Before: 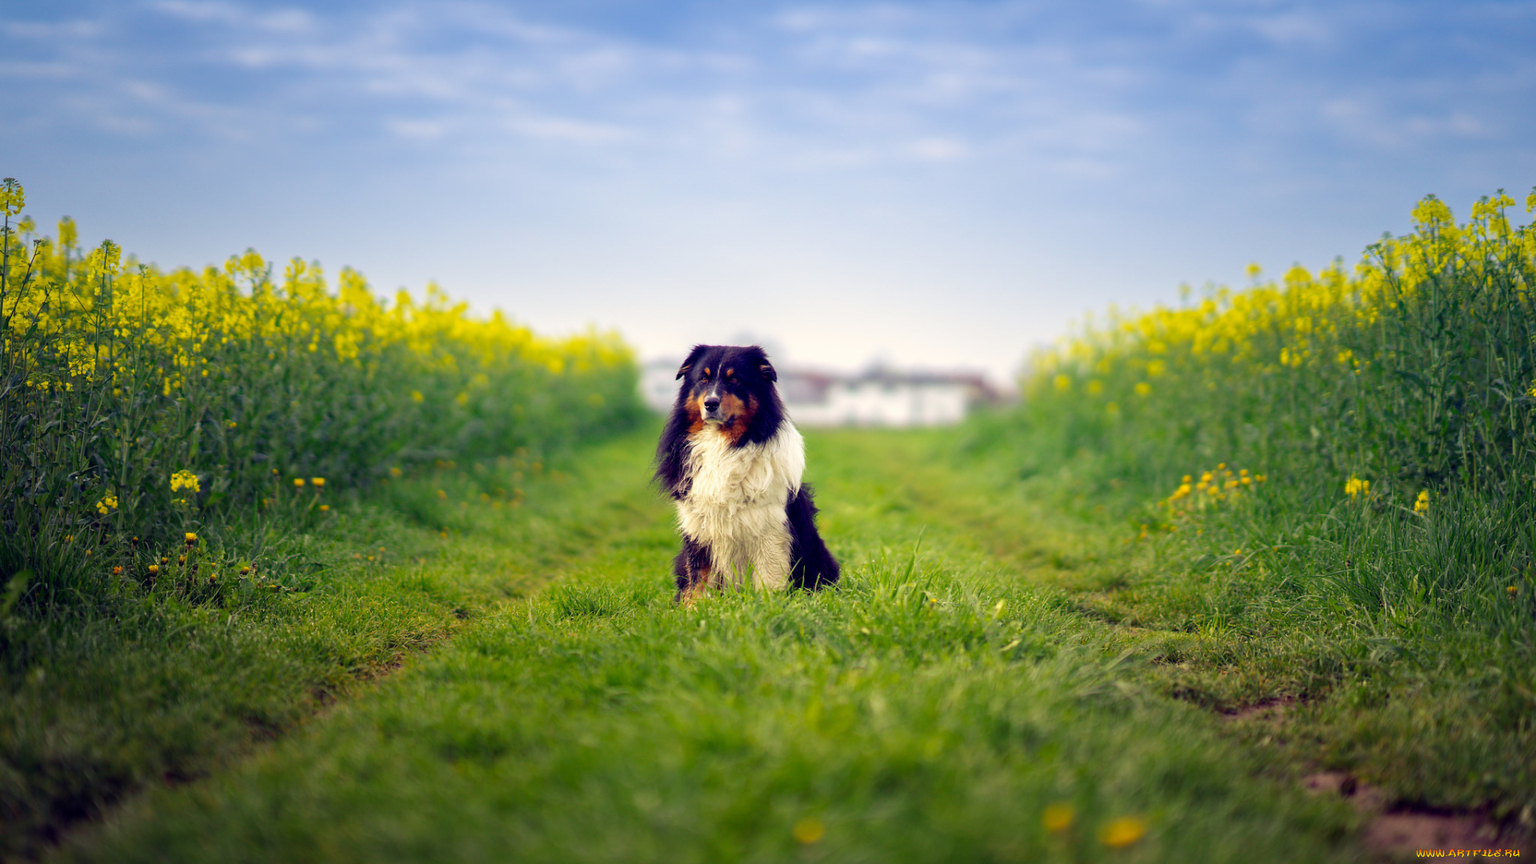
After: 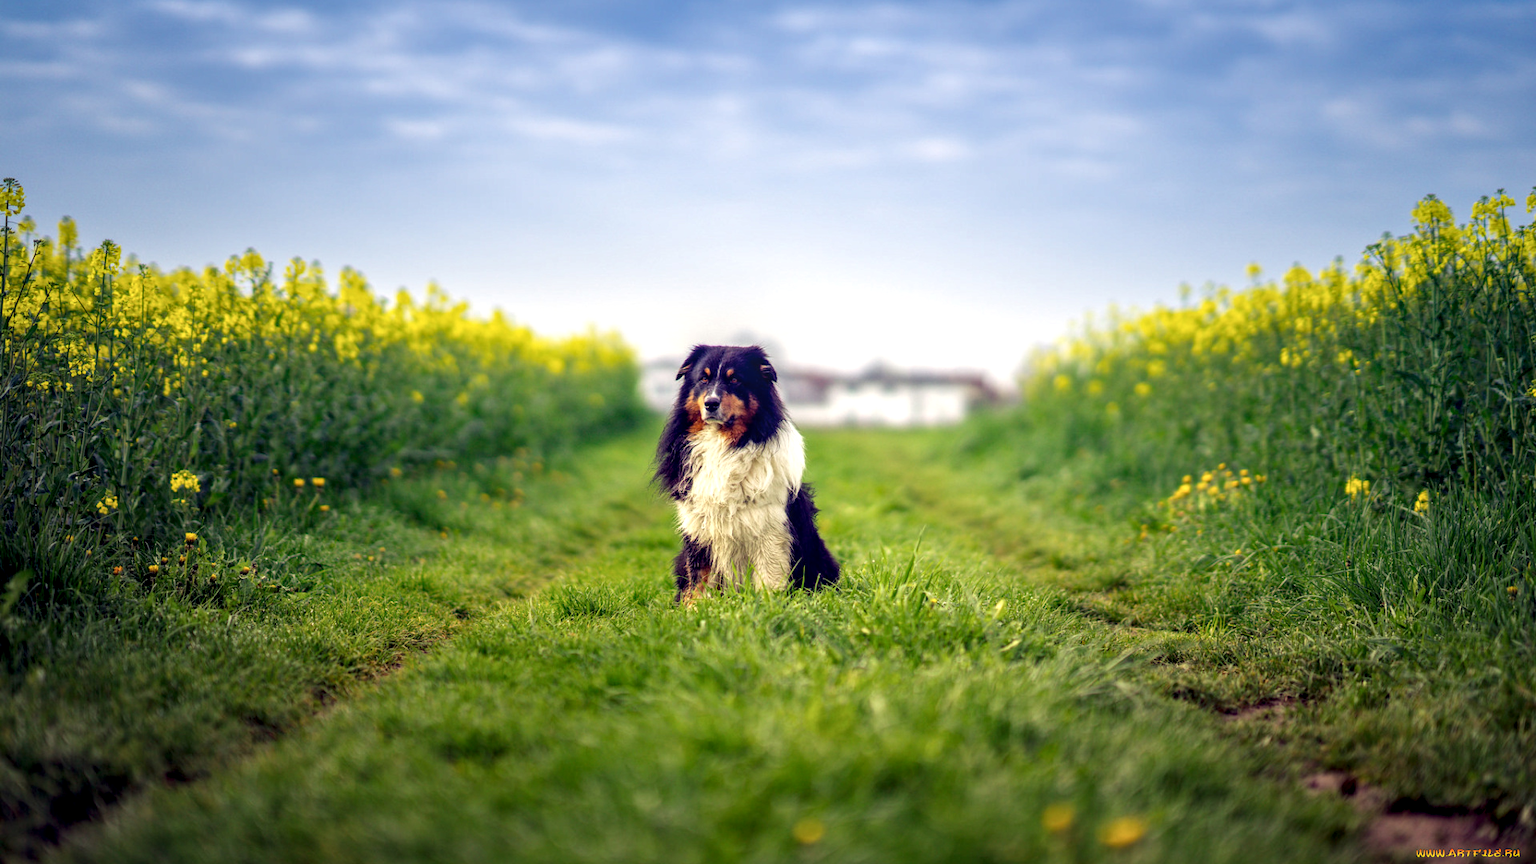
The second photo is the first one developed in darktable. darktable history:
local contrast: detail 150%
exposure: compensate highlight preservation false
